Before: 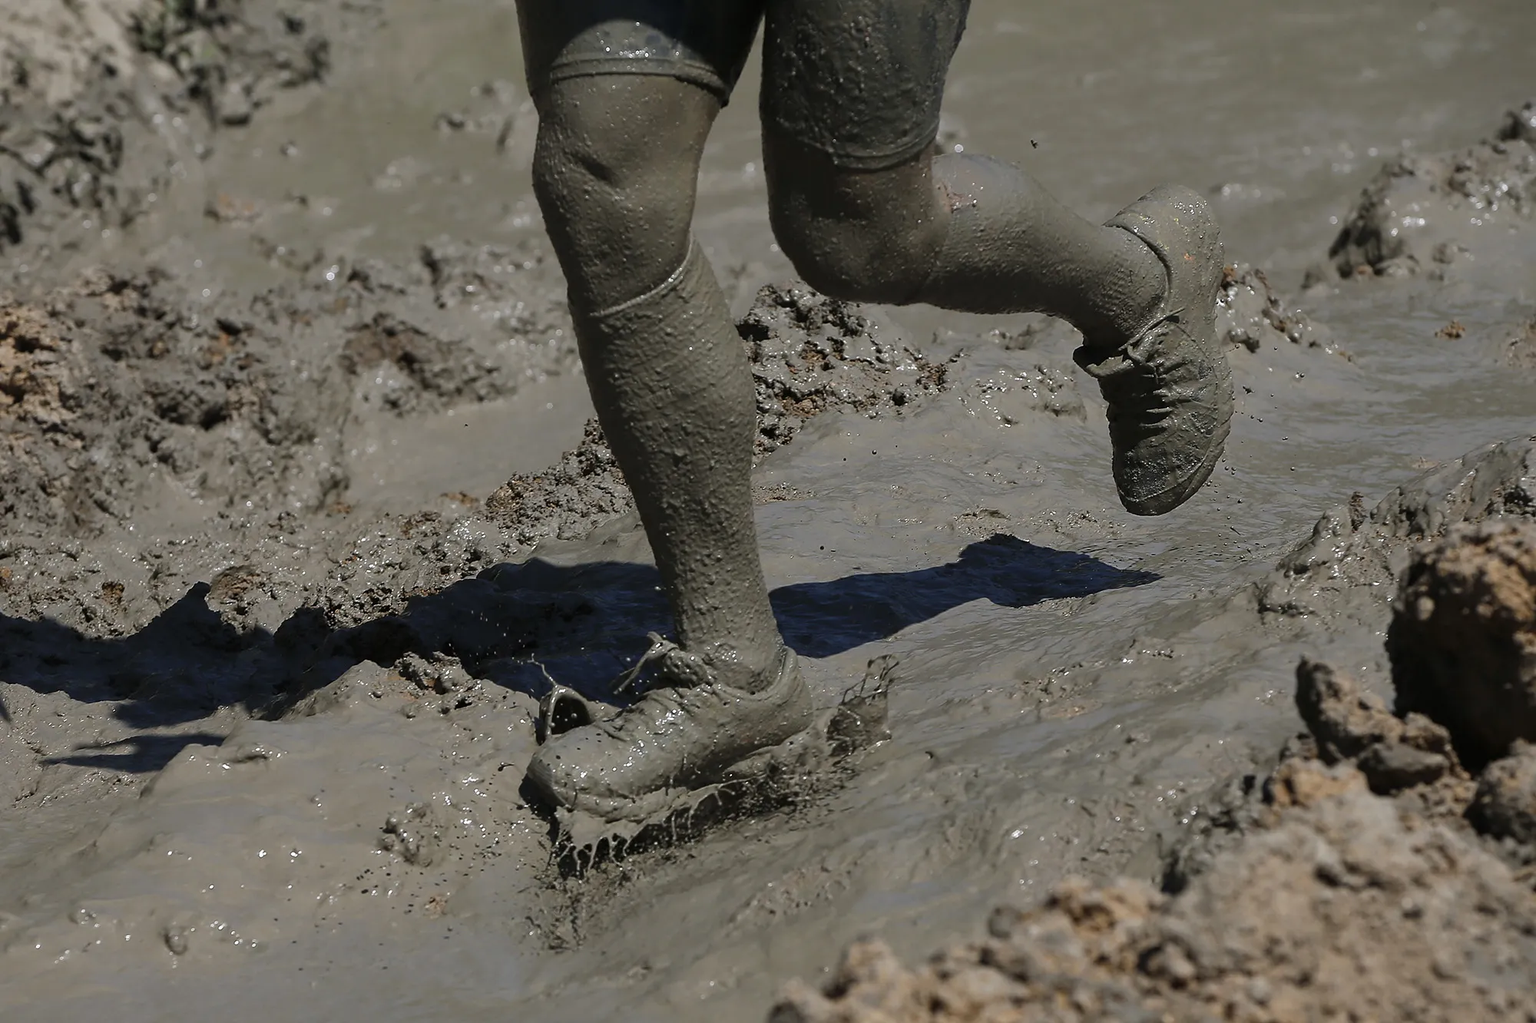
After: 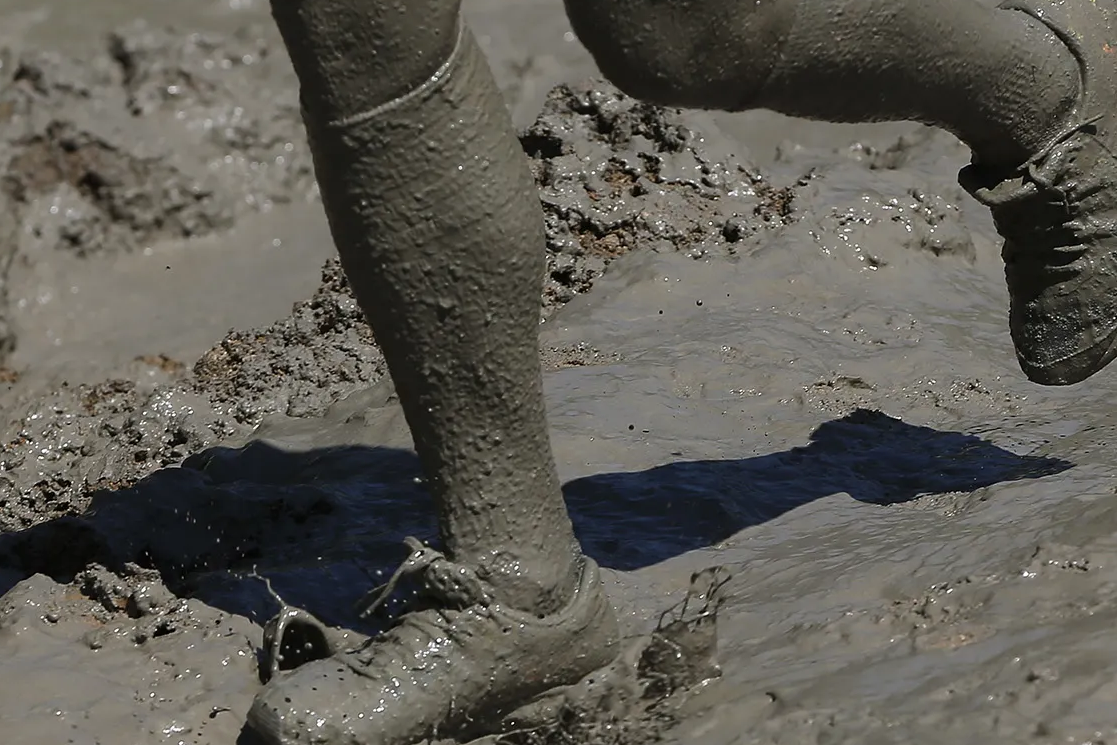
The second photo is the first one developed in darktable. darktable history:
crop and rotate: left 21.997%, top 21.485%, right 22.139%, bottom 22.52%
